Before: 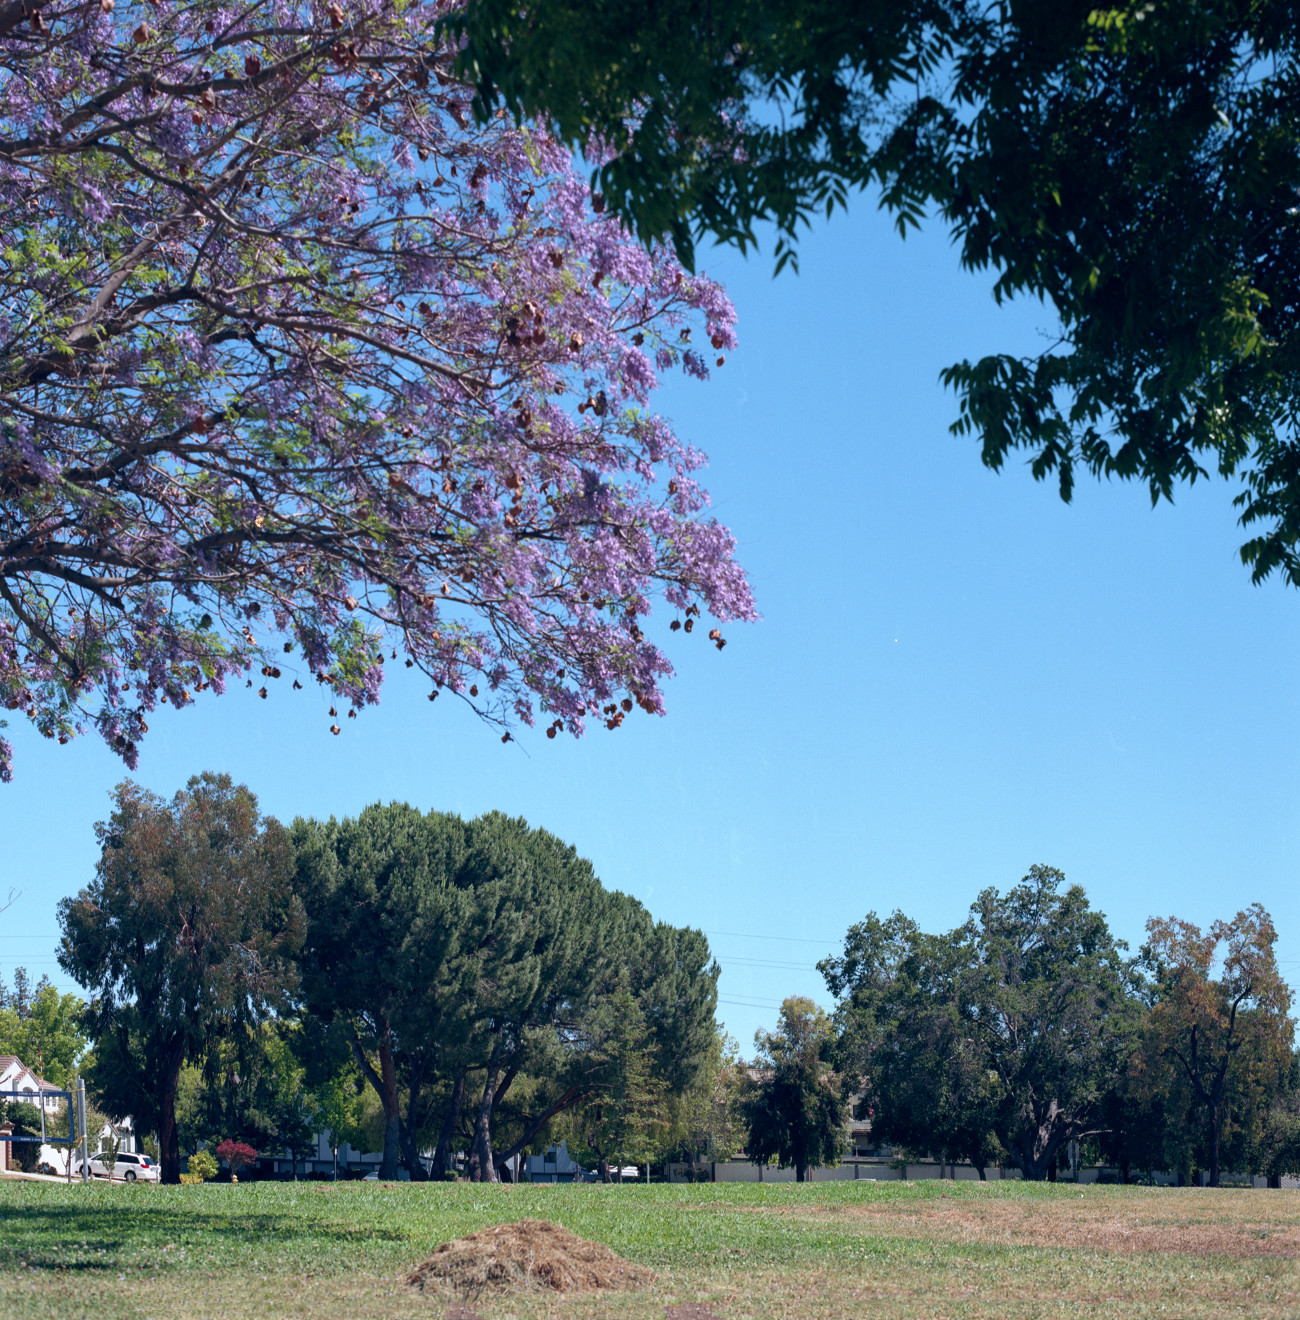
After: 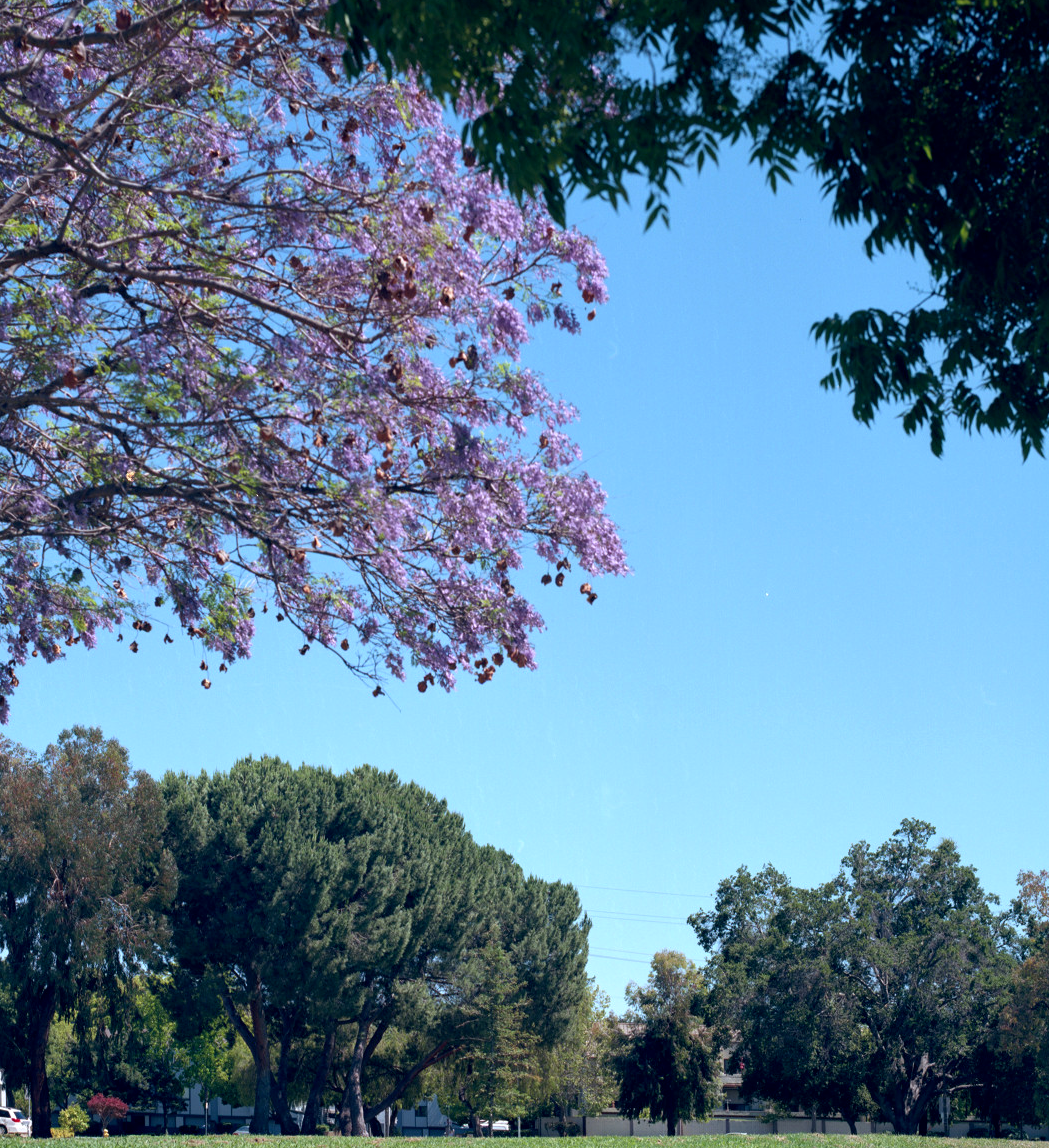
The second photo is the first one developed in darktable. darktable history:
exposure: black level correction 0.002, exposure 0.147 EV, compensate highlight preservation false
crop: left 9.997%, top 3.517%, right 9.292%, bottom 9.497%
